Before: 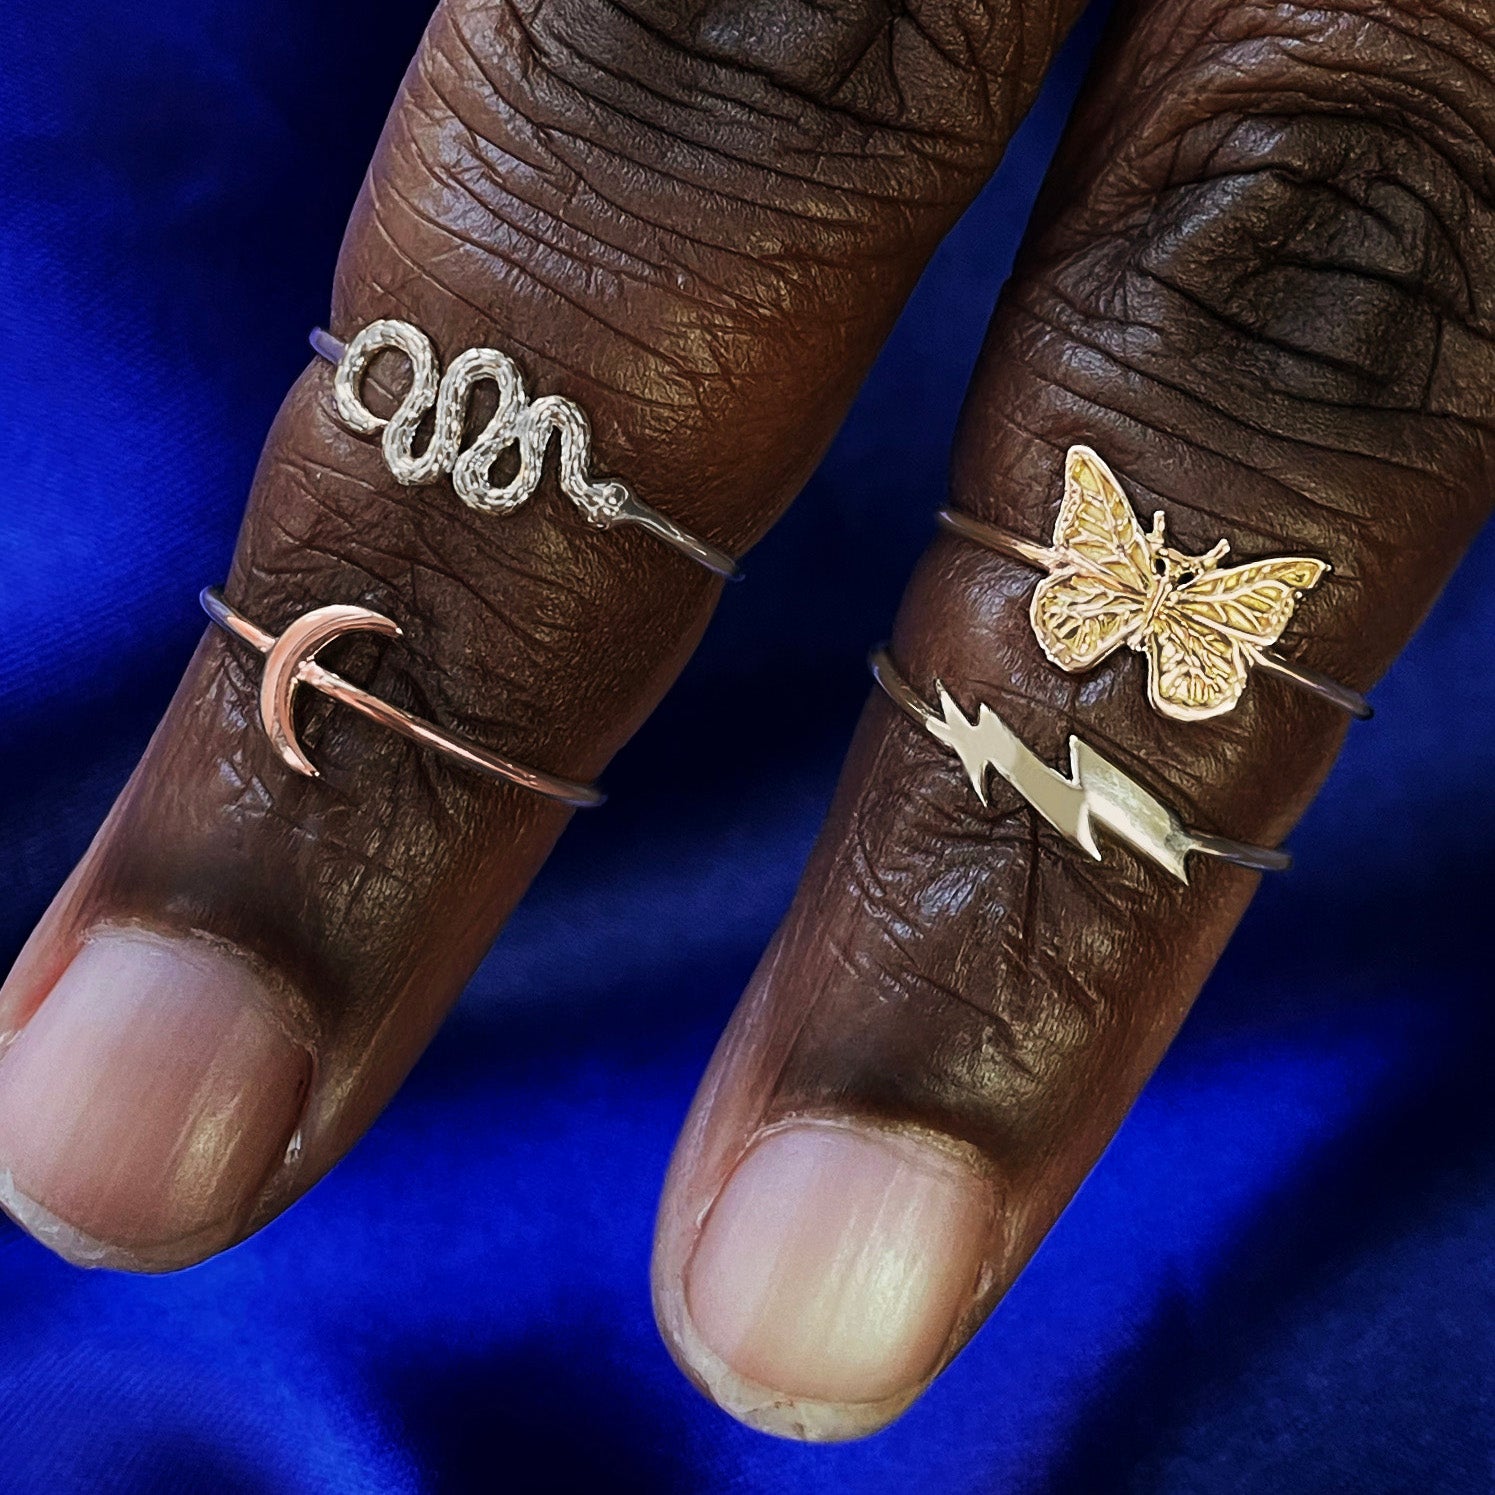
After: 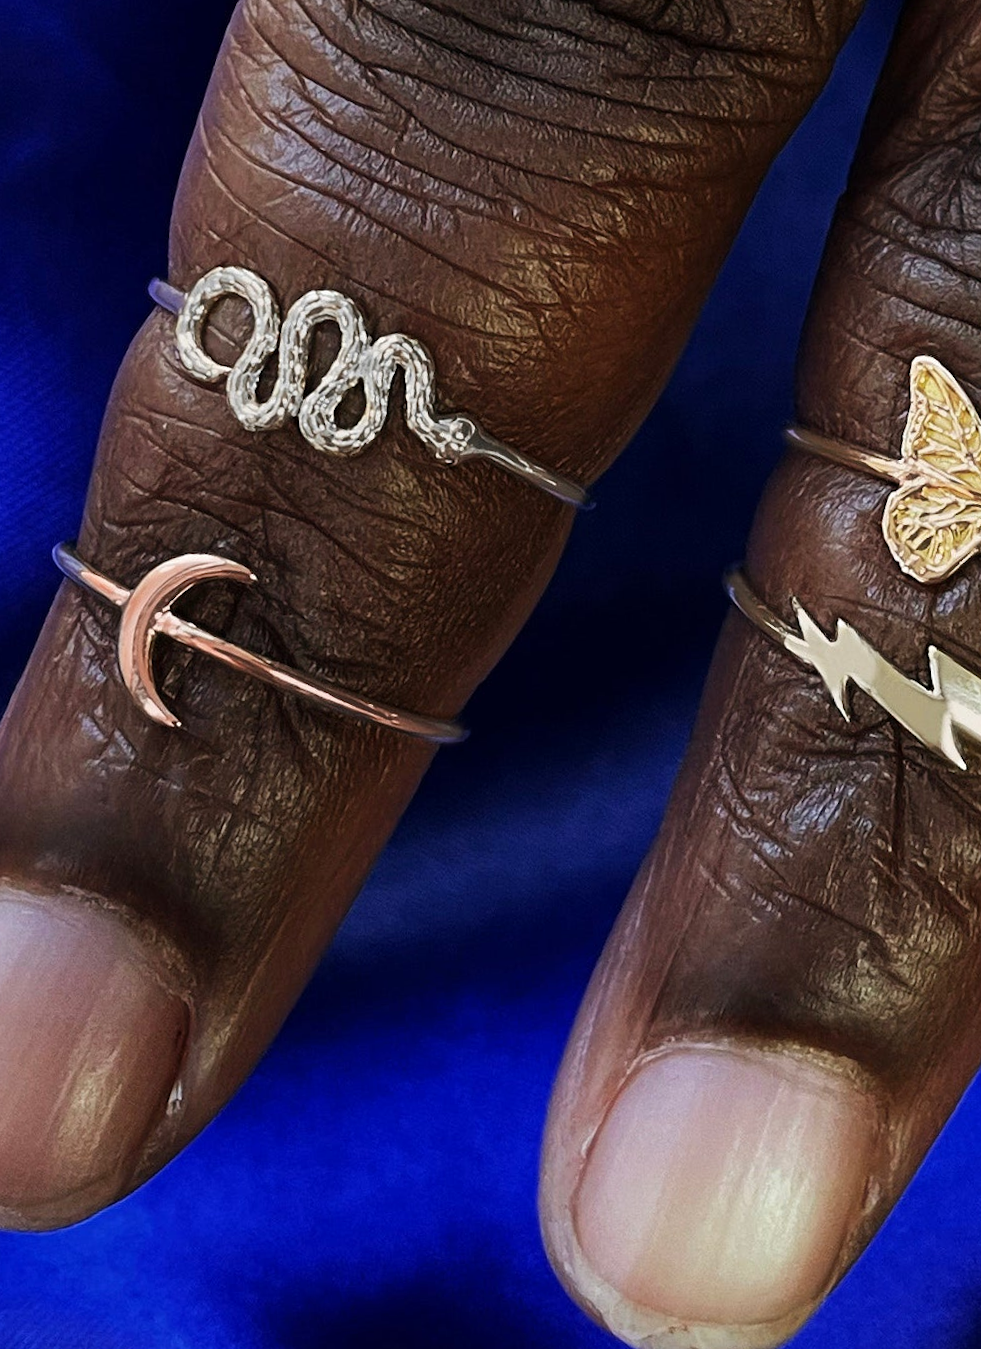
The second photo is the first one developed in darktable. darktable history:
crop and rotate: left 8.786%, right 24.548%
rotate and perspective: rotation -3°, crop left 0.031, crop right 0.968, crop top 0.07, crop bottom 0.93
